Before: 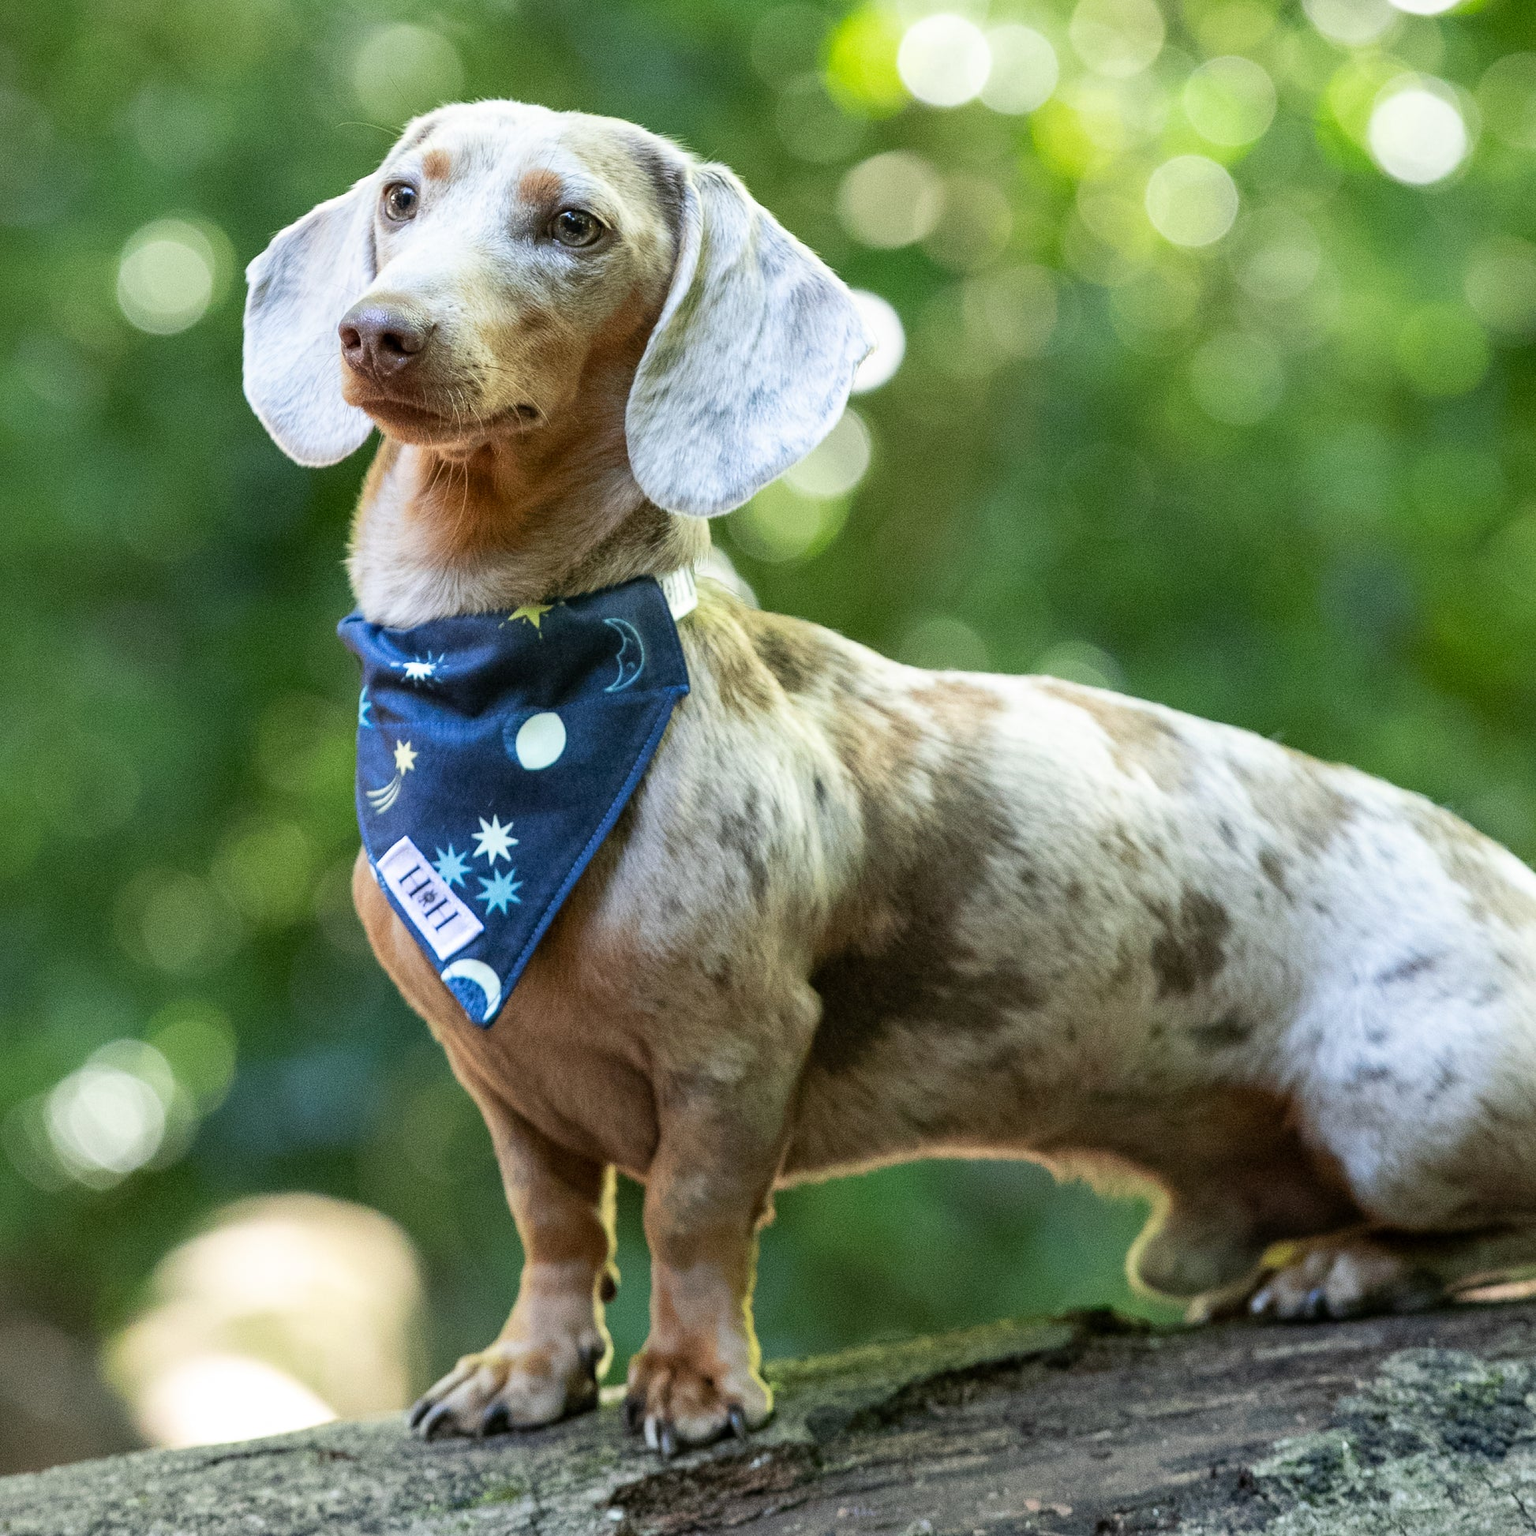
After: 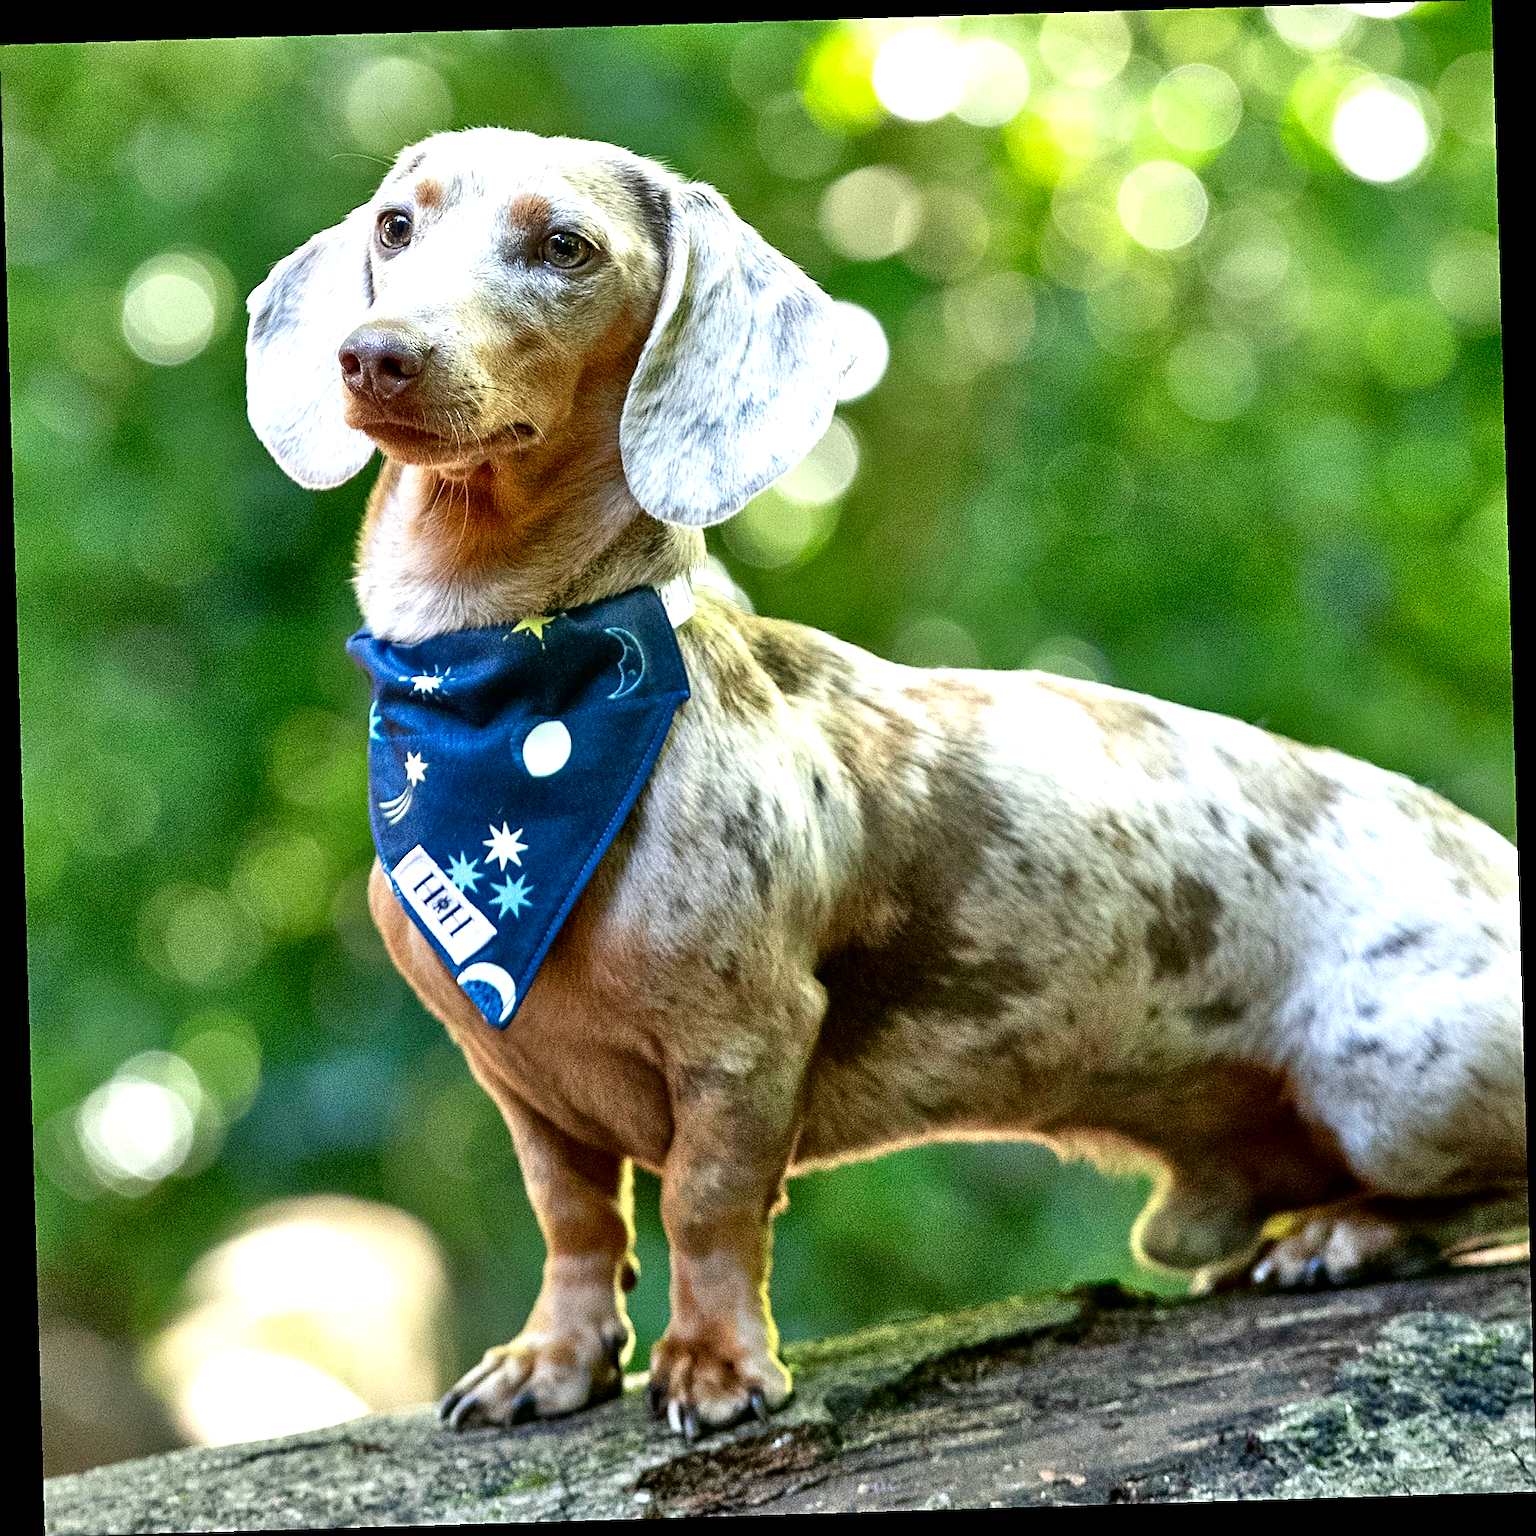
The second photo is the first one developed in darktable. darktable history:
exposure: black level correction 0, exposure 0.5 EV, compensate highlight preservation false
sharpen: on, module defaults
rgb curve: curves: ch0 [(0, 0) (0.175, 0.154) (0.785, 0.663) (1, 1)]
rotate and perspective: rotation -1.75°, automatic cropping off
tone equalizer: -7 EV 0.15 EV, -6 EV 0.6 EV, -5 EV 1.15 EV, -4 EV 1.33 EV, -3 EV 1.15 EV, -2 EV 0.6 EV, -1 EV 0.15 EV, mask exposure compensation -0.5 EV
contrast brightness saturation: contrast 0.24, brightness -0.24, saturation 0.14
